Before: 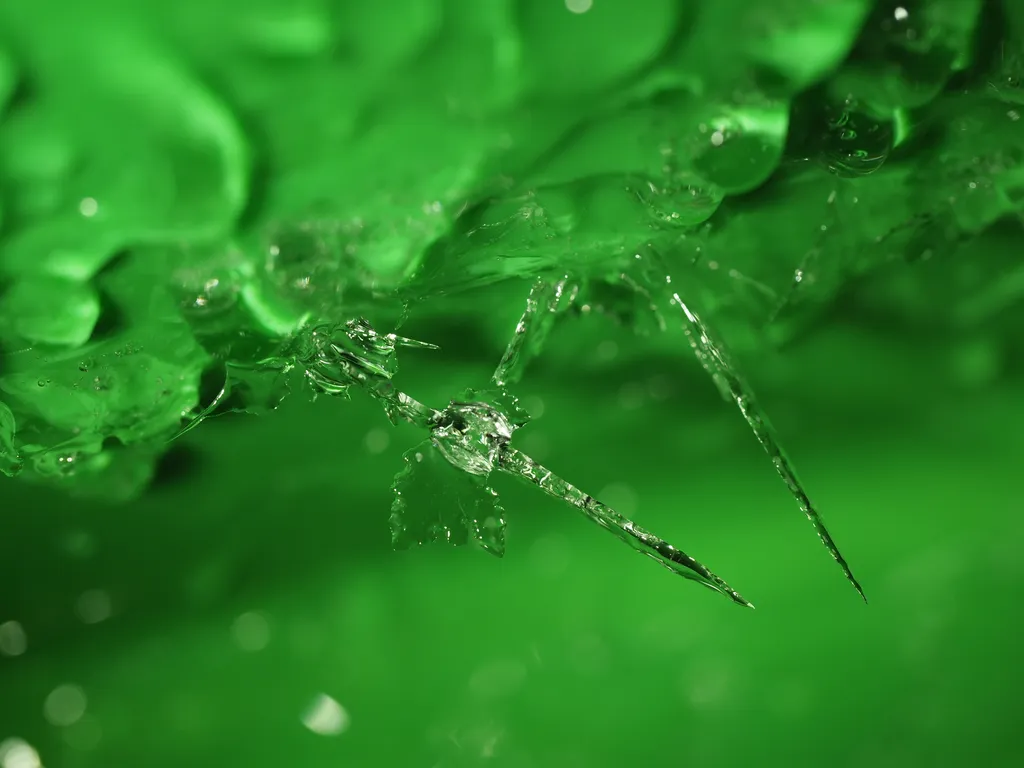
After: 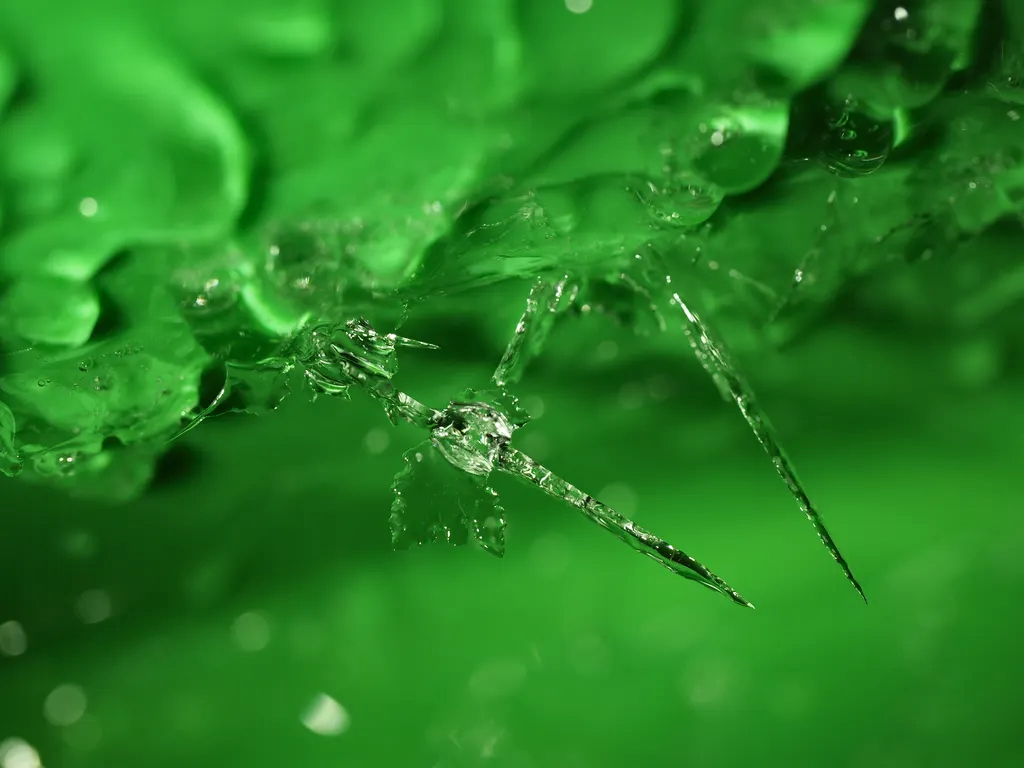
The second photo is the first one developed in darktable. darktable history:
local contrast: mode bilateral grid, contrast 21, coarseness 50, detail 120%, midtone range 0.2
